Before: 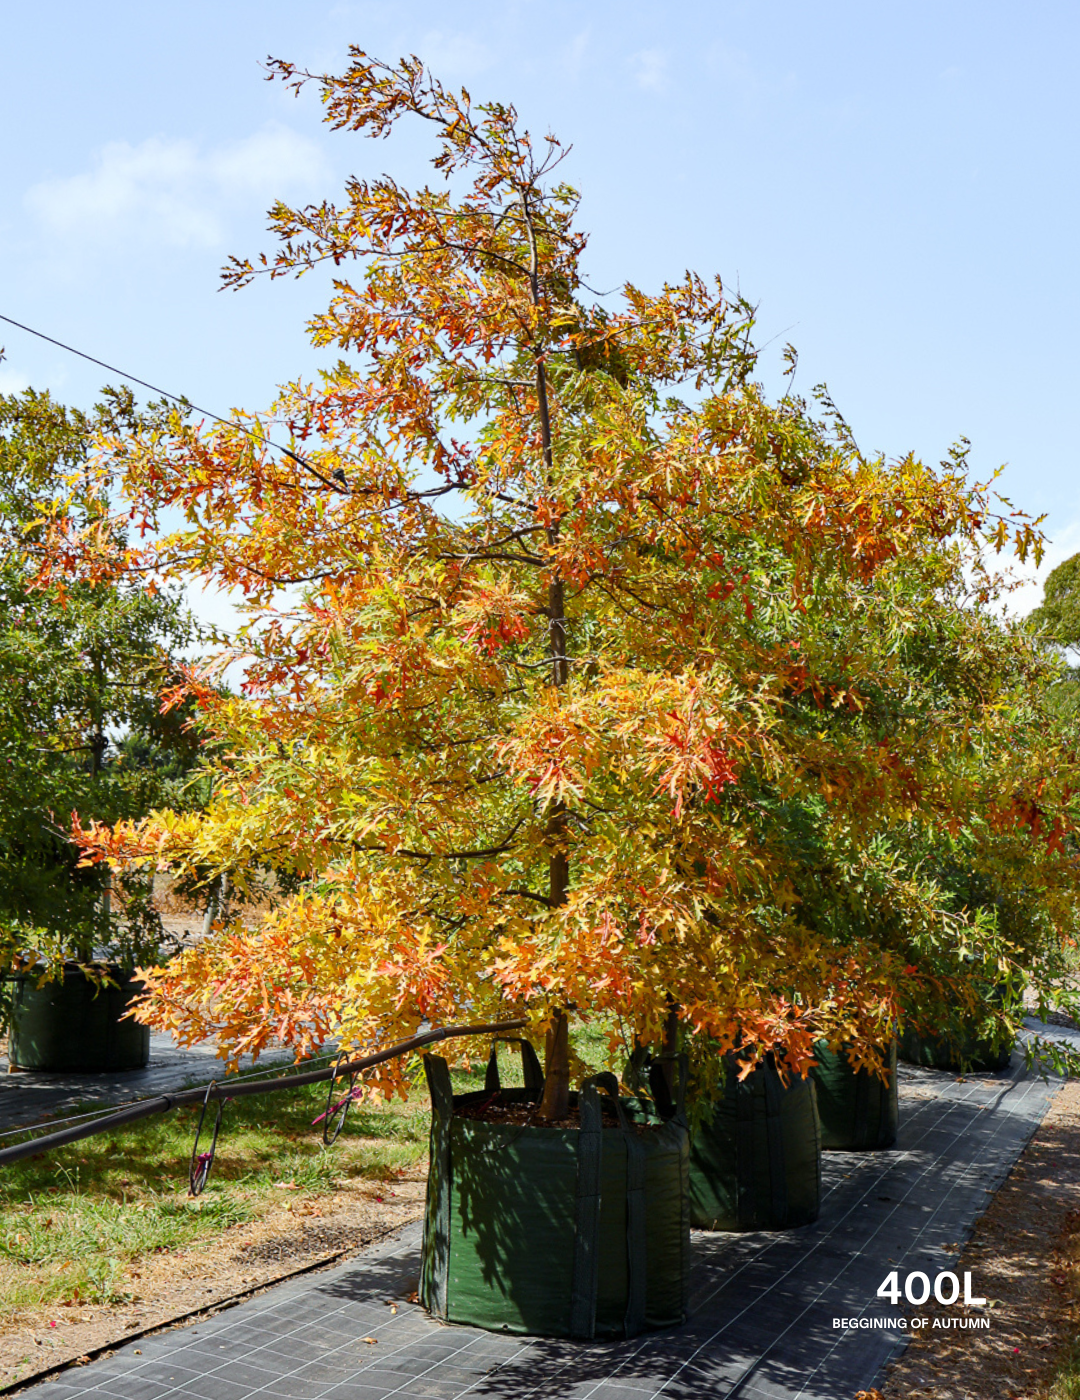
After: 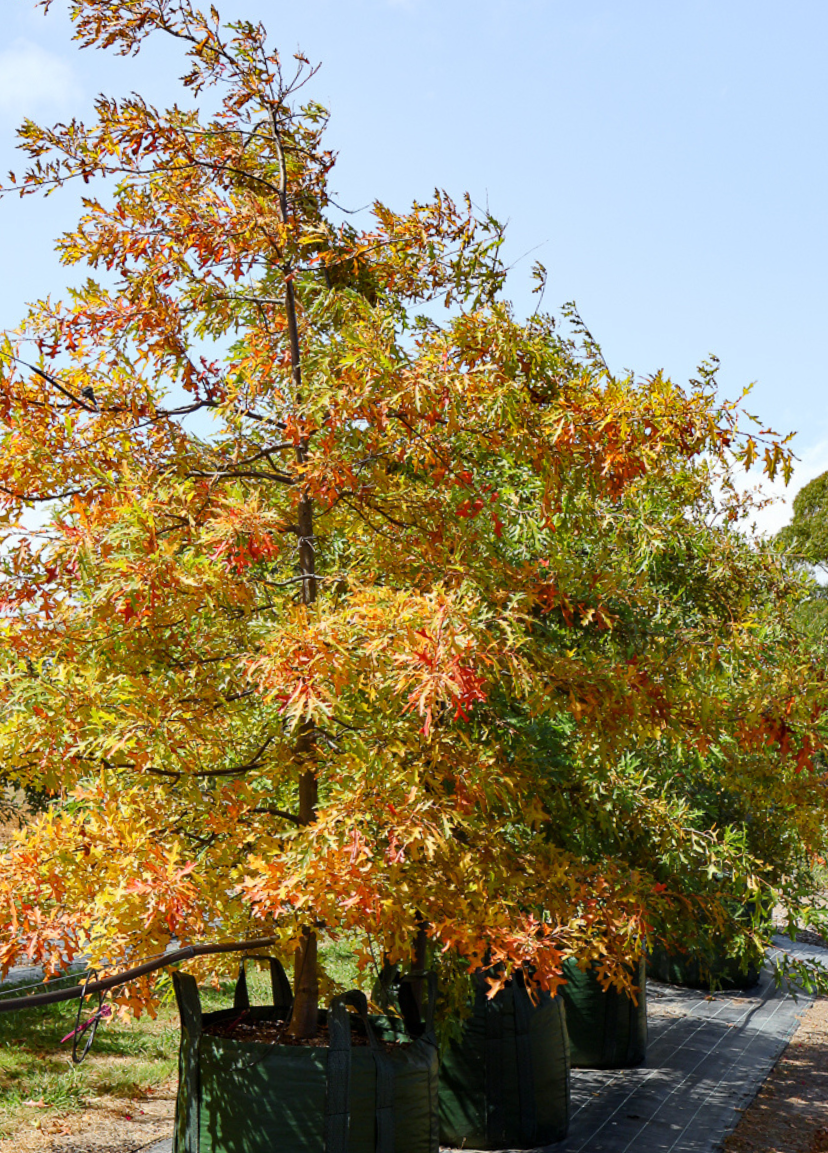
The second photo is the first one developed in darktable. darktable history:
crop: left 23.283%, top 5.859%, bottom 11.747%
